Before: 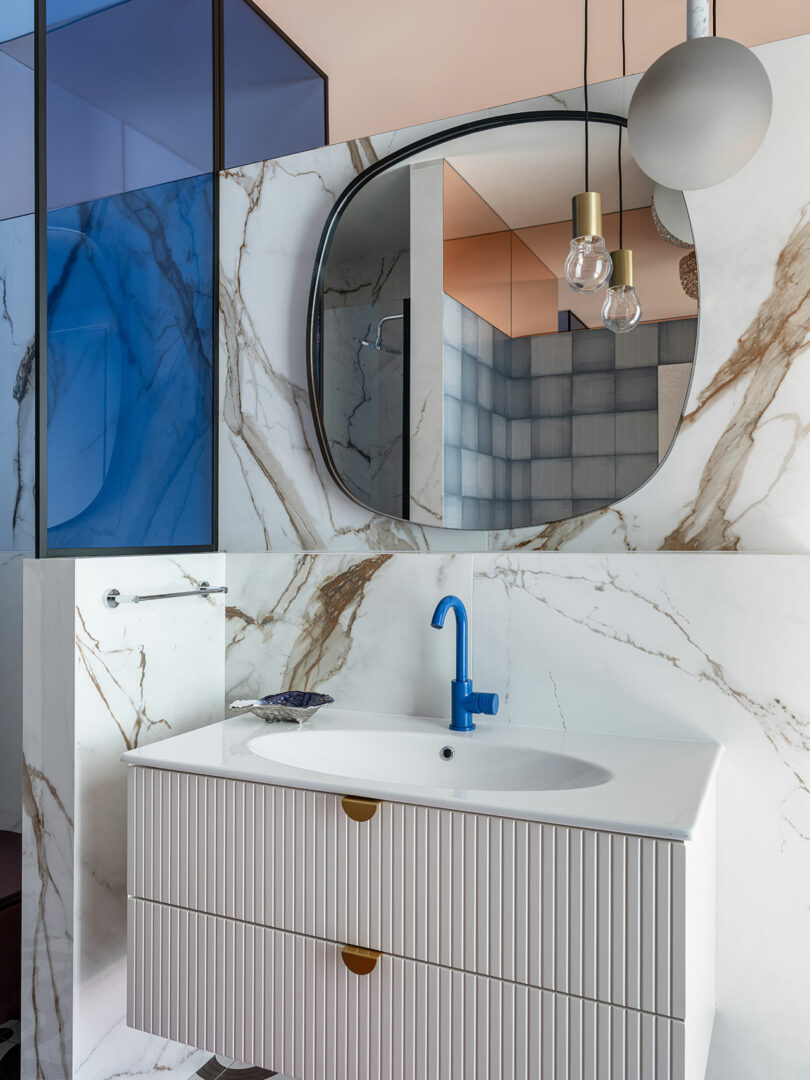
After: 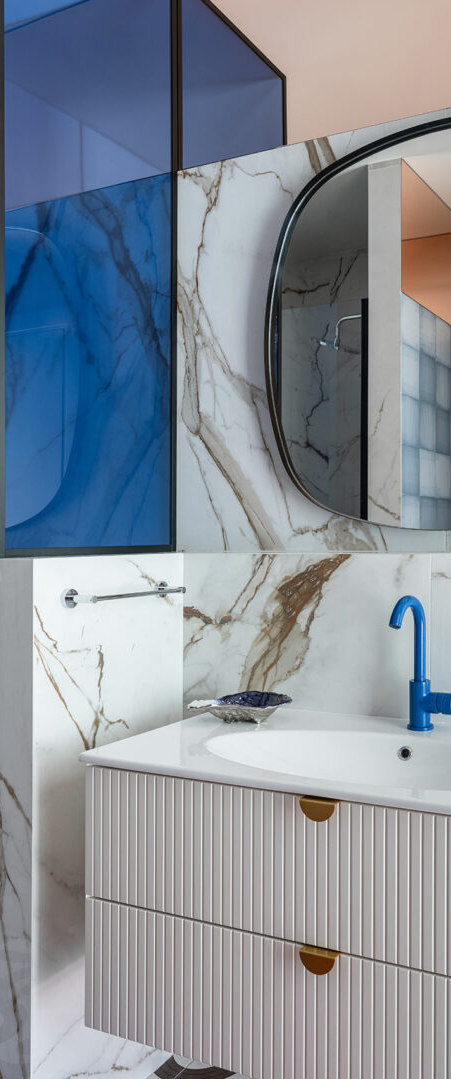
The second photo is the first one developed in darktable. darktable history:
crop: left 5.188%, right 39.029%
